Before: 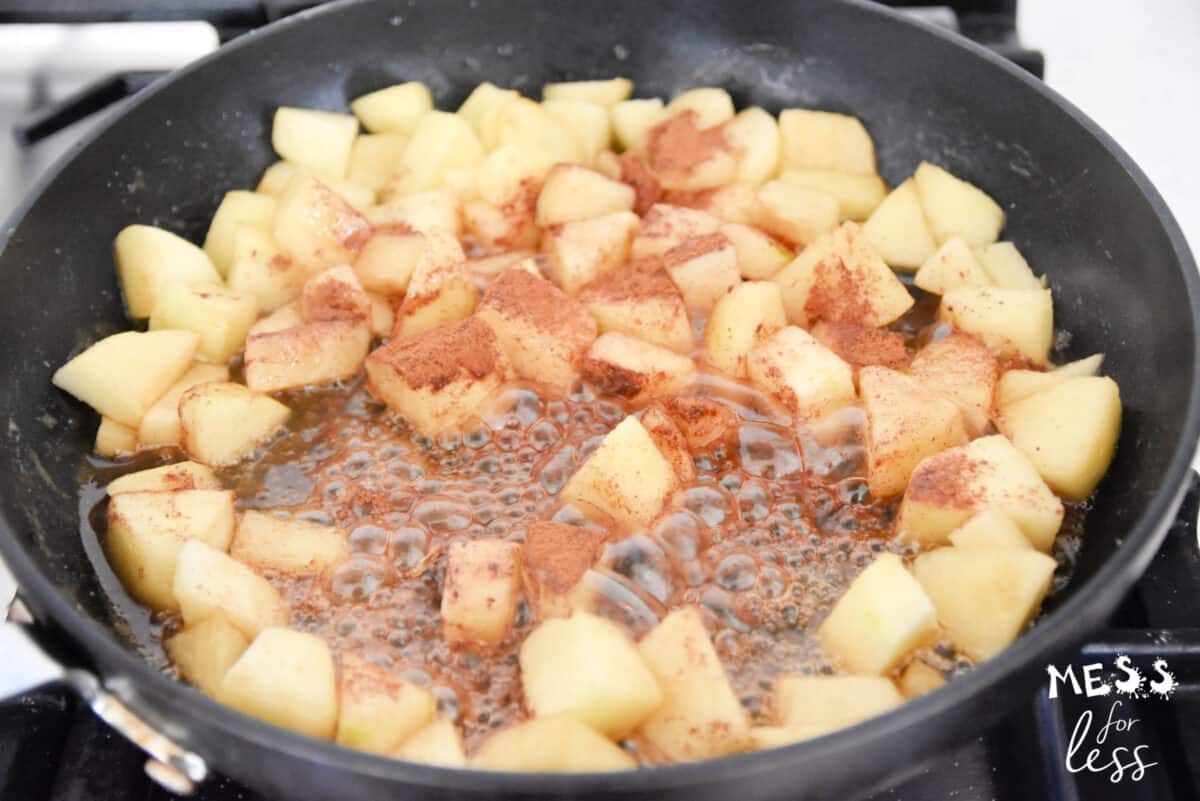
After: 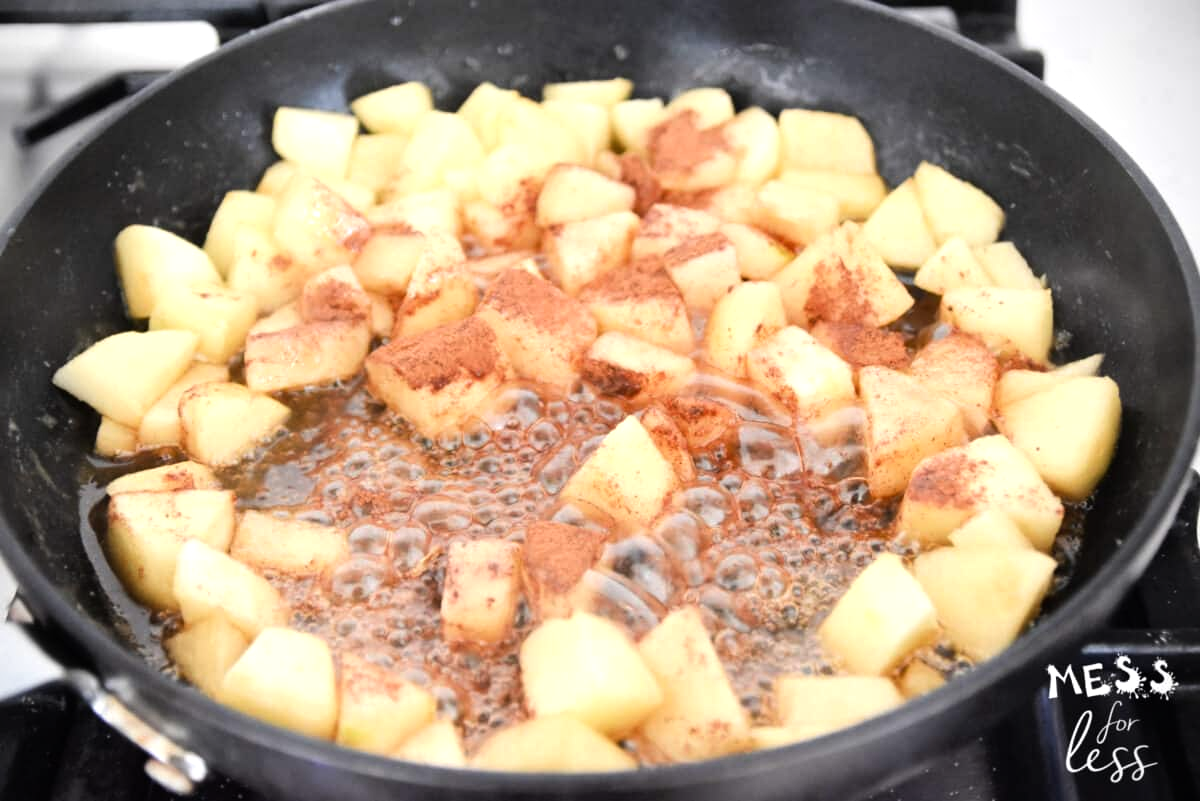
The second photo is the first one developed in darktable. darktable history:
tone equalizer: -8 EV -0.417 EV, -7 EV -0.389 EV, -6 EV -0.333 EV, -5 EV -0.222 EV, -3 EV 0.222 EV, -2 EV 0.333 EV, -1 EV 0.389 EV, +0 EV 0.417 EV, edges refinement/feathering 500, mask exposure compensation -1.57 EV, preserve details no
vignetting: on, module defaults
